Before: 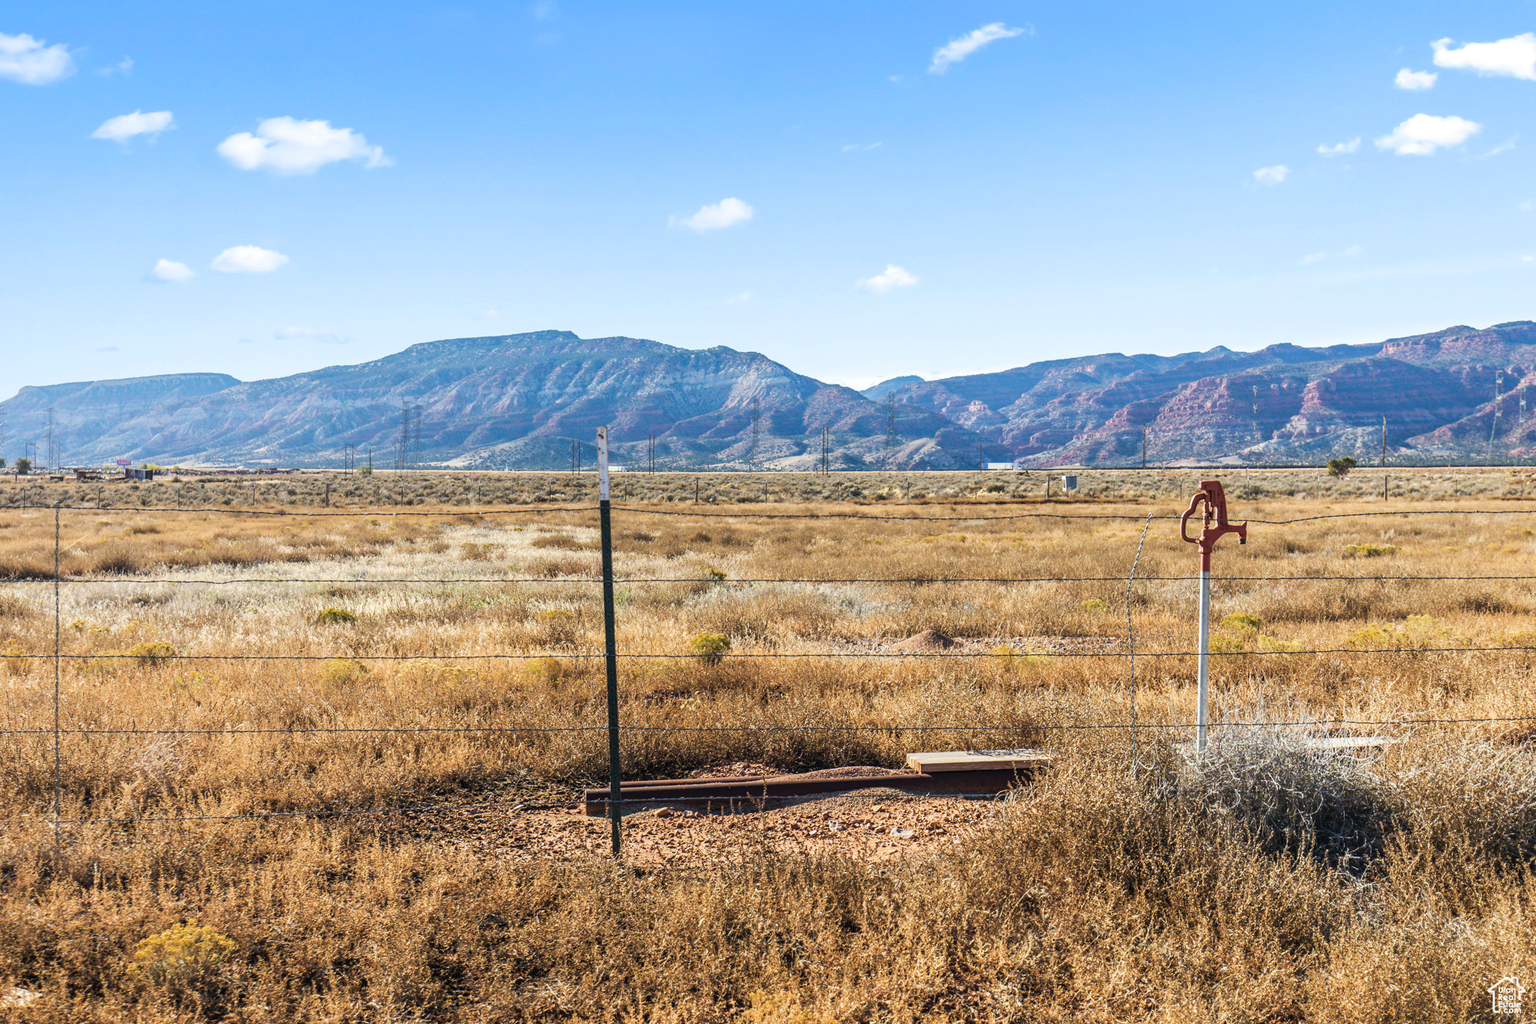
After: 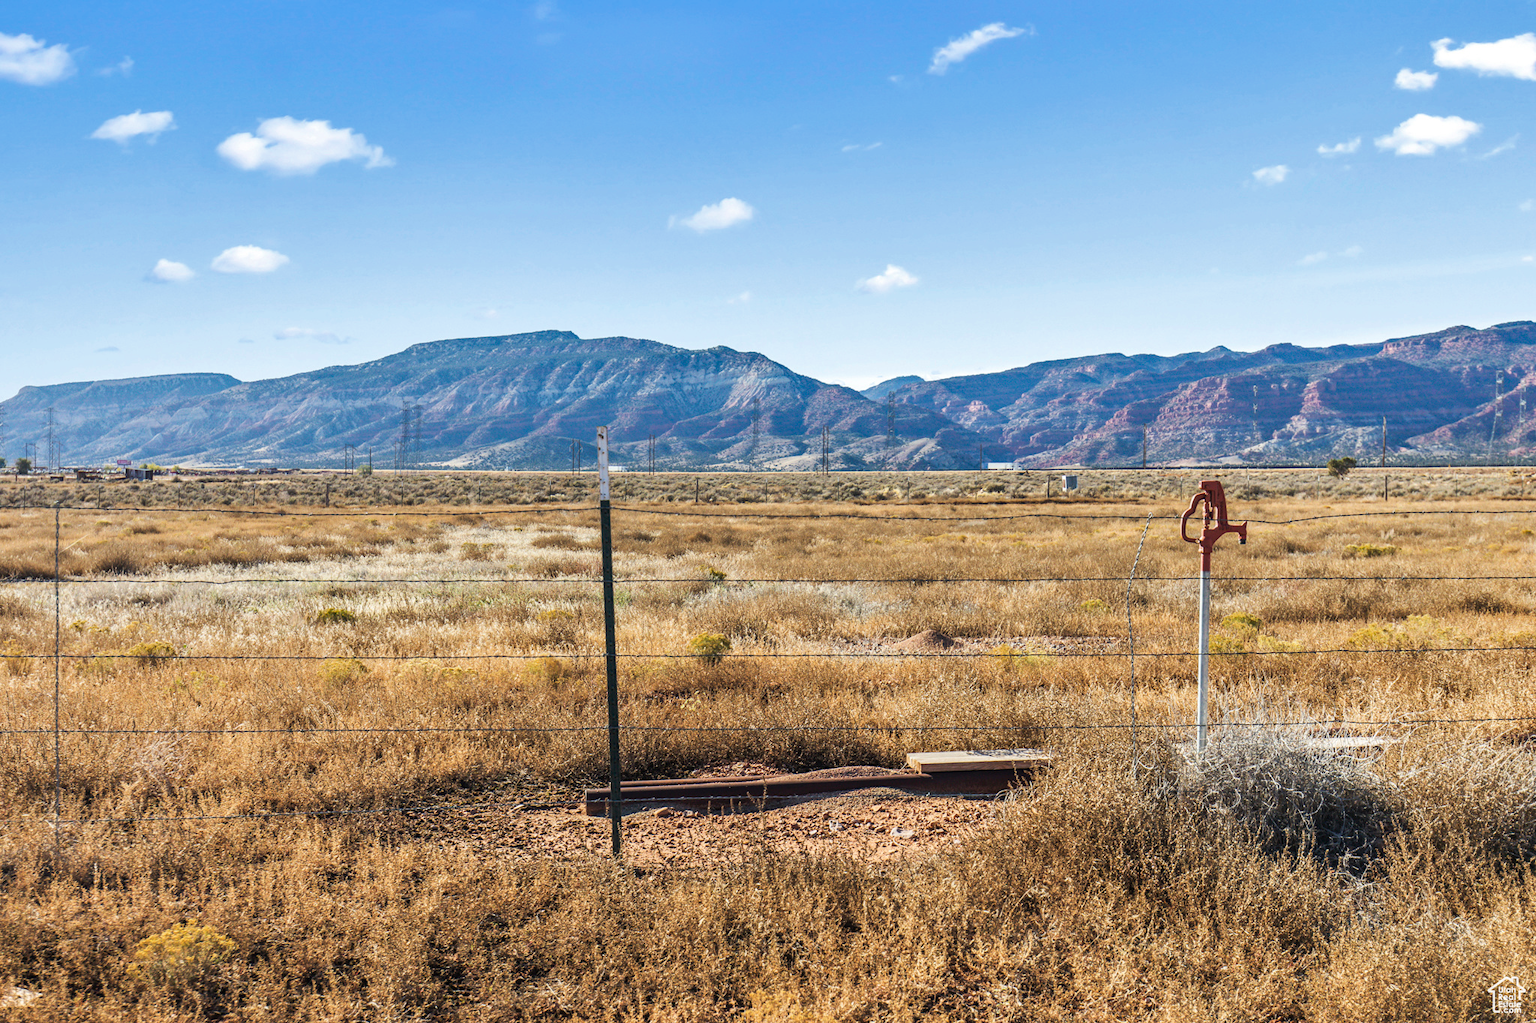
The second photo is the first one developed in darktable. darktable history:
shadows and highlights: white point adjustment 0.041, soften with gaussian
